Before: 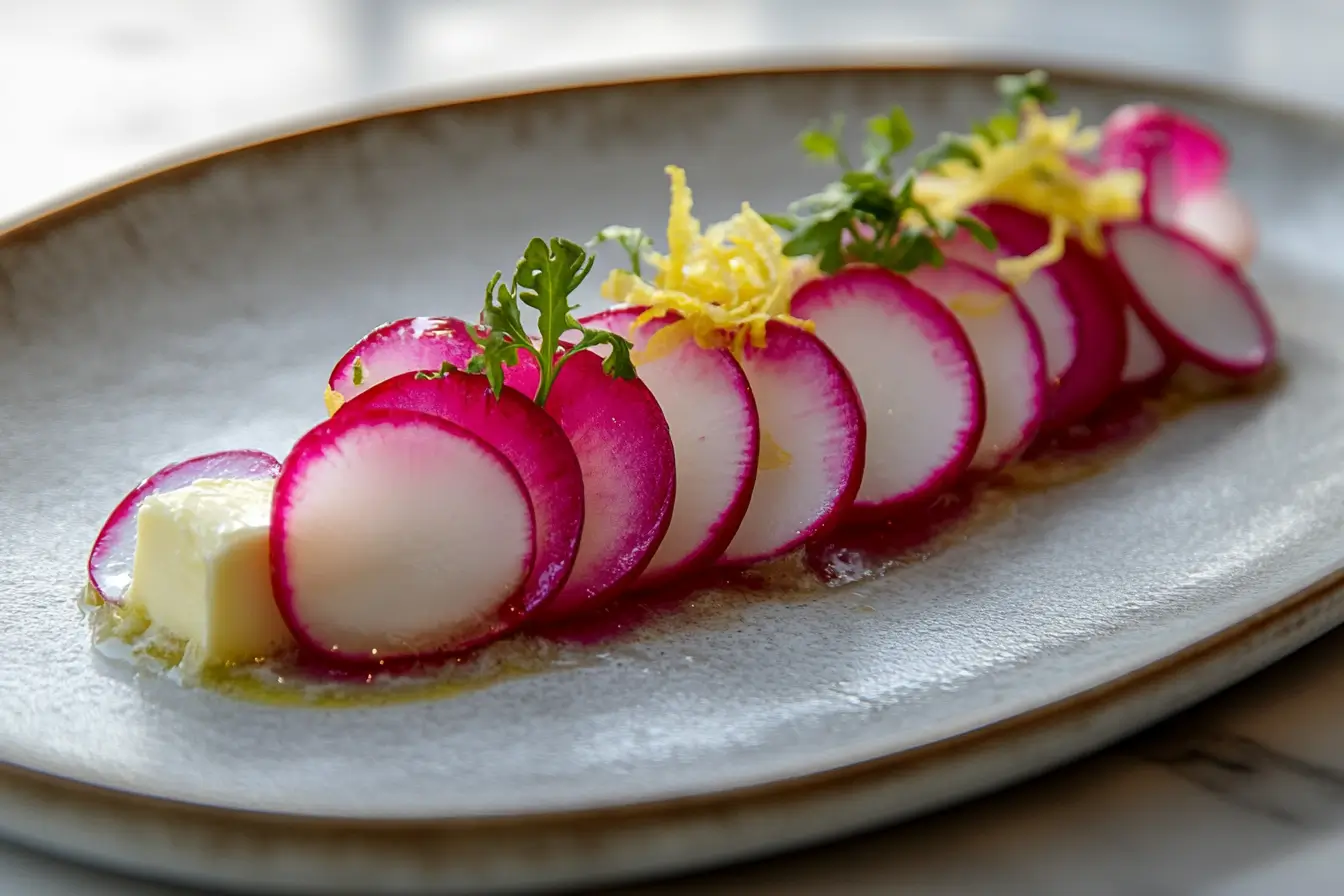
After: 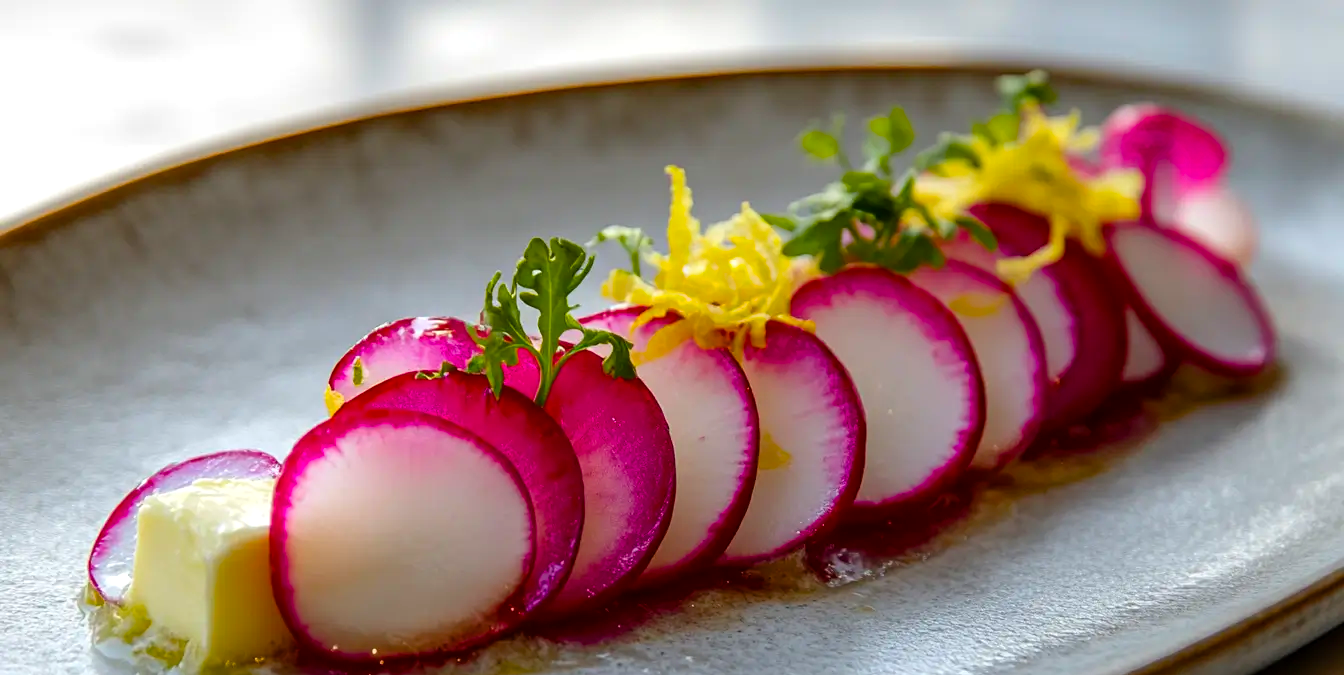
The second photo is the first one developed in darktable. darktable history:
crop: bottom 24.59%
color balance rgb: perceptual saturation grading › global saturation 39.972%, contrast 4.906%
